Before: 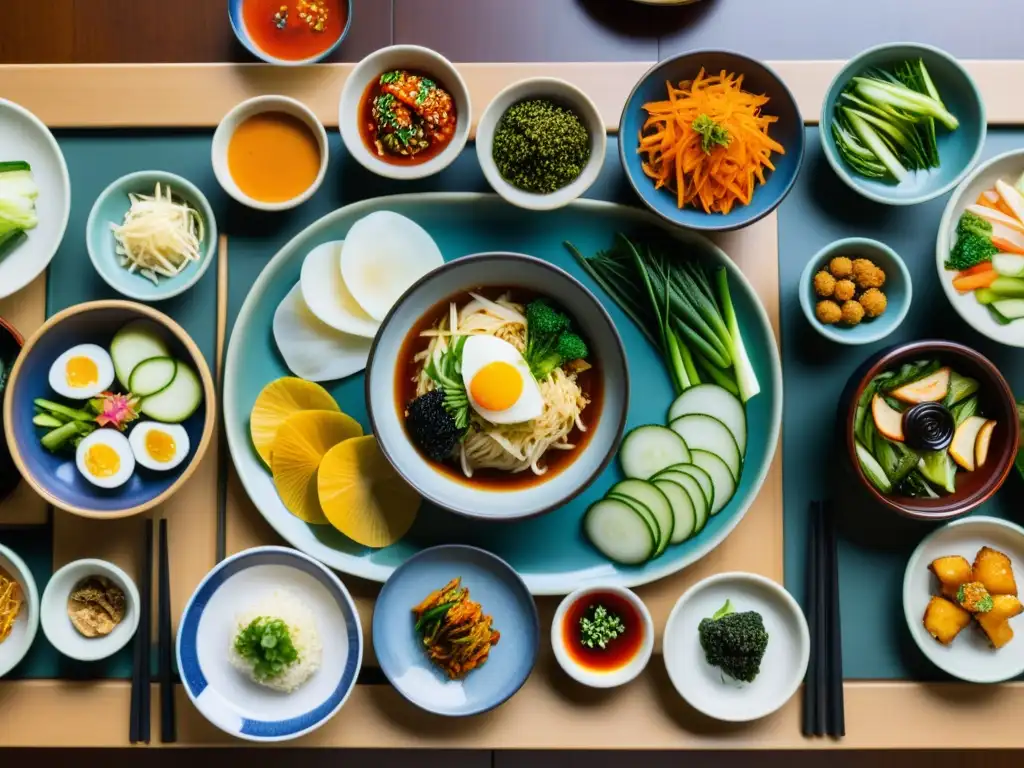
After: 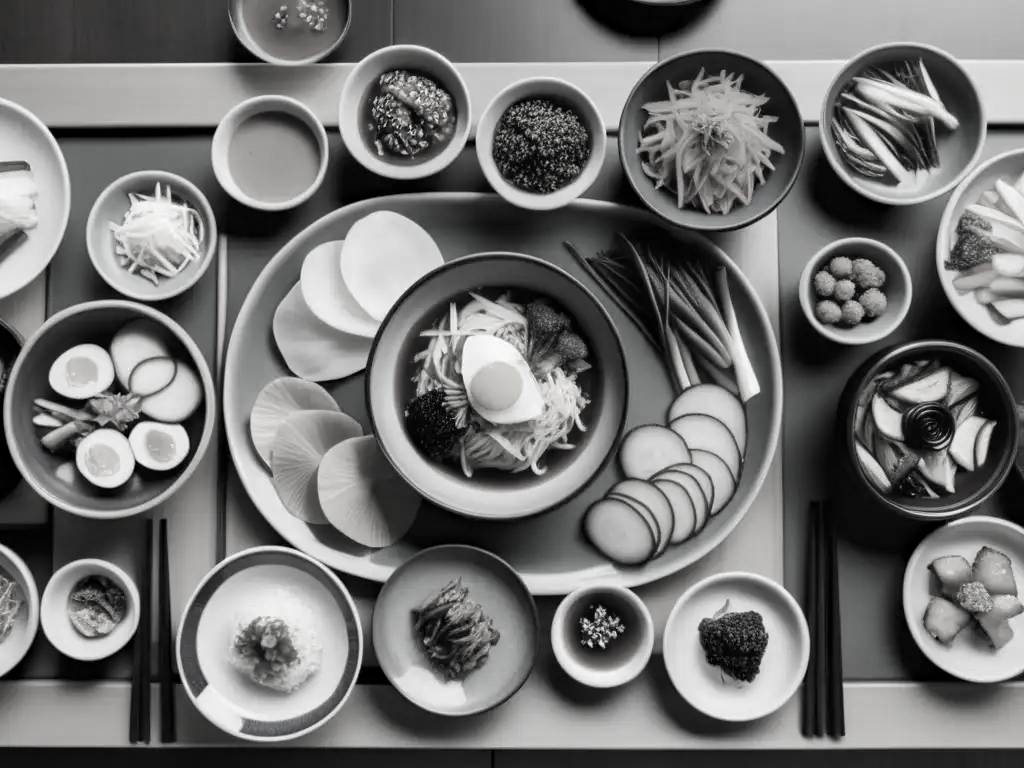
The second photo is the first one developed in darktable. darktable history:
contrast brightness saturation: saturation -0.981
haze removal: compatibility mode true
